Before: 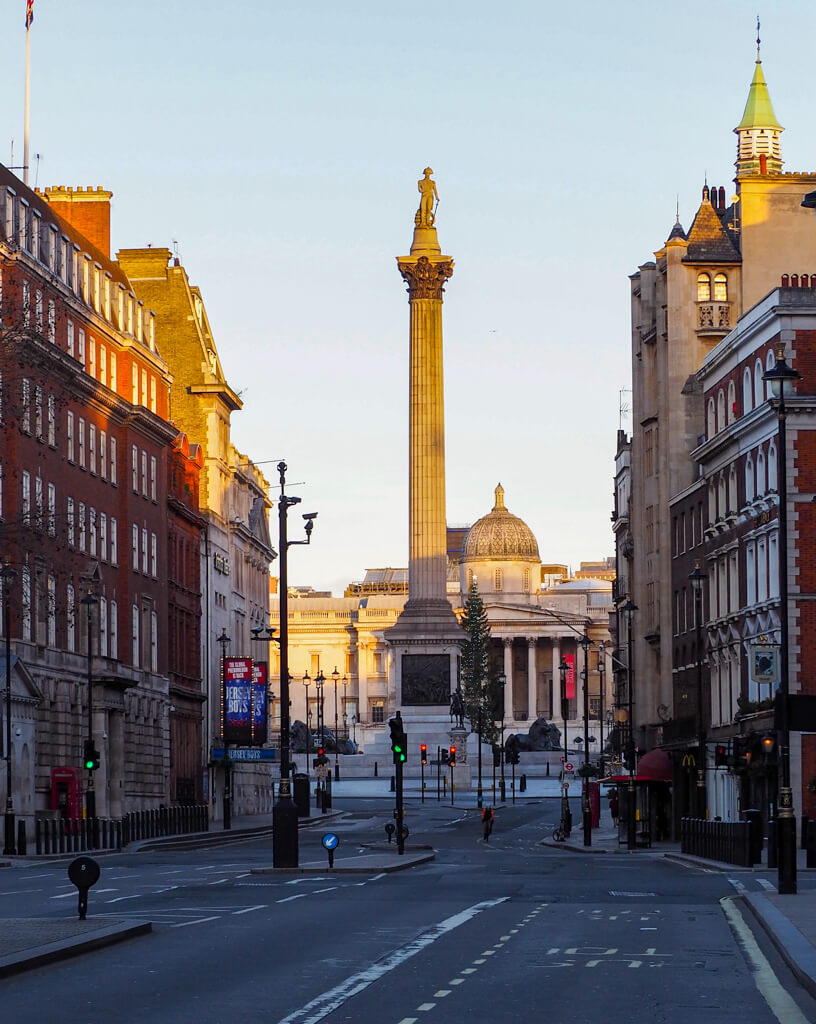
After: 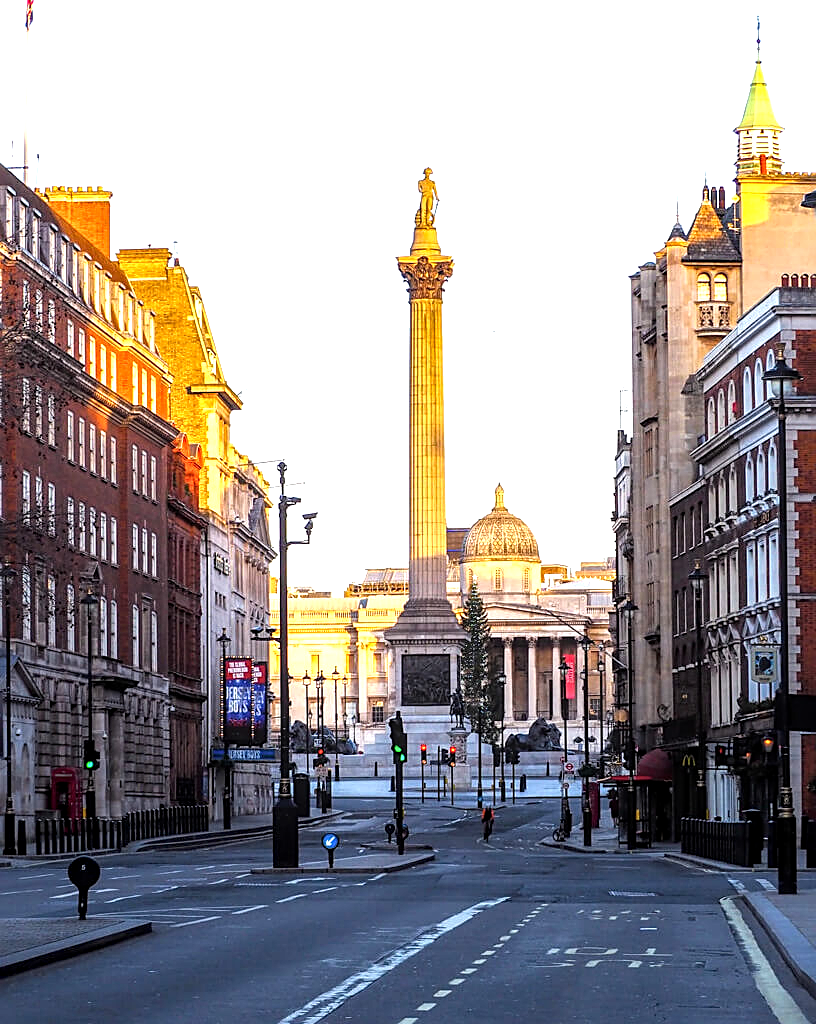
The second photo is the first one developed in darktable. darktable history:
local contrast: detail 130%
tone equalizer: -8 EV -0.747 EV, -7 EV -0.721 EV, -6 EV -0.639 EV, -5 EV -0.375 EV, -3 EV 0.382 EV, -2 EV 0.6 EV, -1 EV 0.687 EV, +0 EV 0.749 EV
exposure: black level correction 0, exposure 0.395 EV, compensate exposure bias true, compensate highlight preservation false
sharpen: on, module defaults
